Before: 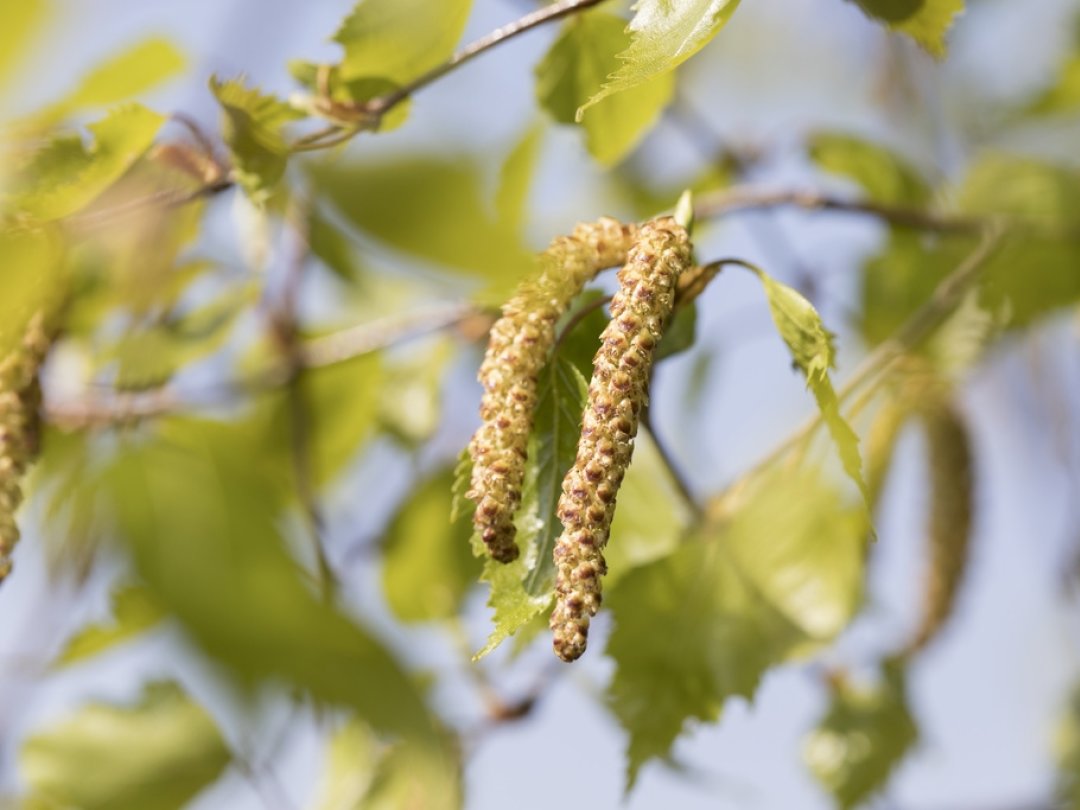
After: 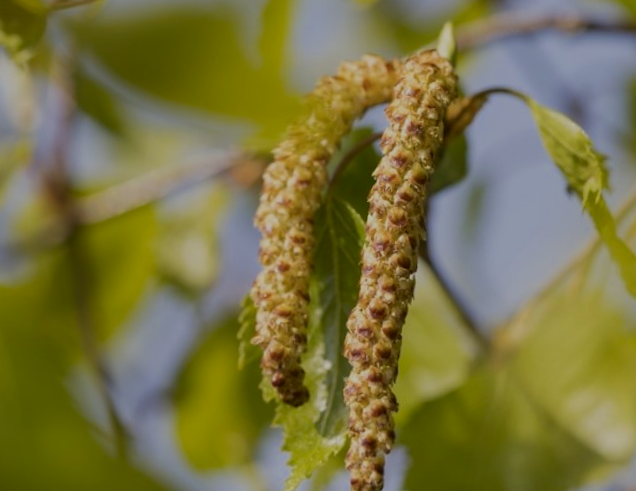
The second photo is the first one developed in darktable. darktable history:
color zones: curves: ch0 [(0, 0.613) (0.01, 0.613) (0.245, 0.448) (0.498, 0.529) (0.642, 0.665) (0.879, 0.777) (0.99, 0.613)]; ch1 [(0, 0) (0.143, 0) (0.286, 0) (0.429, 0) (0.571, 0) (0.714, 0) (0.857, 0)], mix -121.96%
rotate and perspective: rotation -4.2°, shear 0.006, automatic cropping off
exposure: exposure -1 EV, compensate highlight preservation false
crop and rotate: left 22.13%, top 22.054%, right 22.026%, bottom 22.102%
